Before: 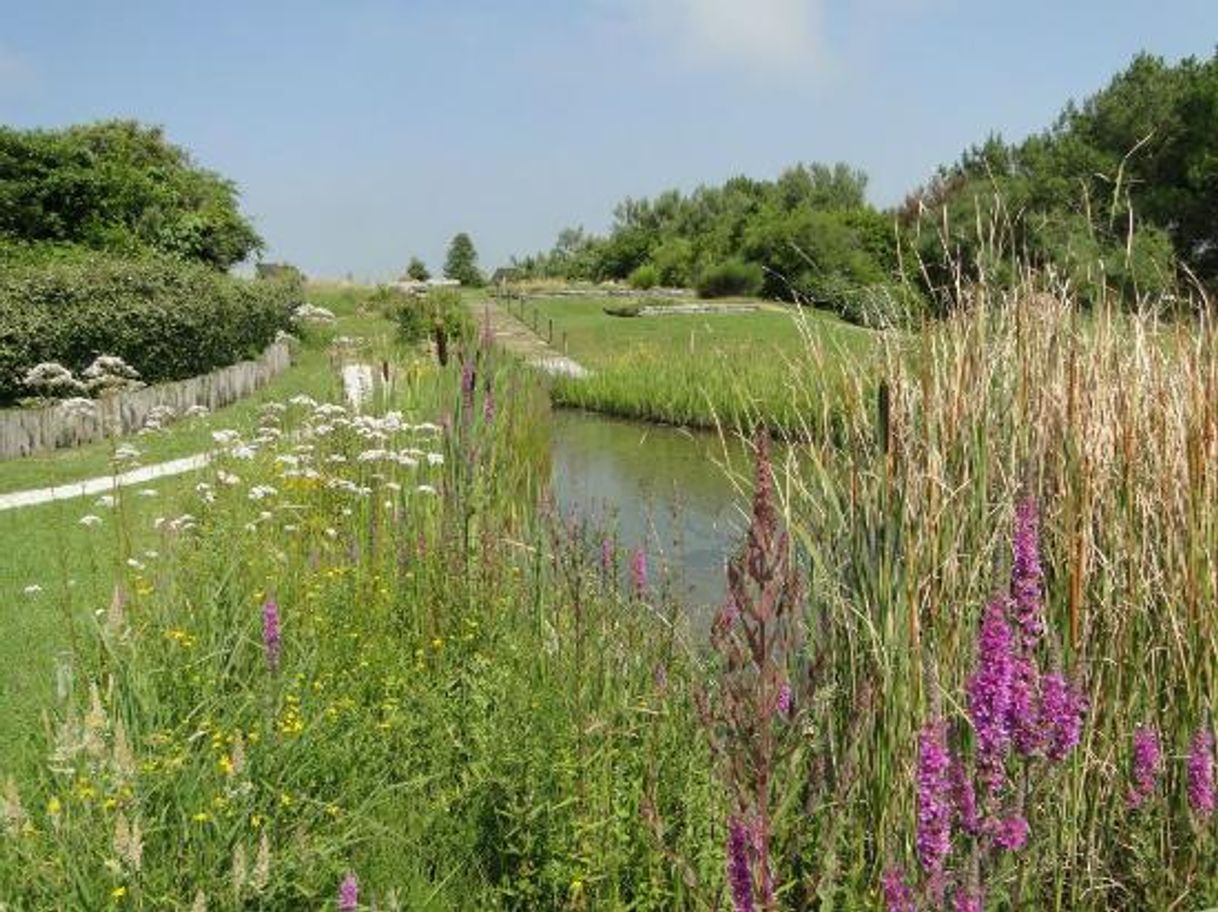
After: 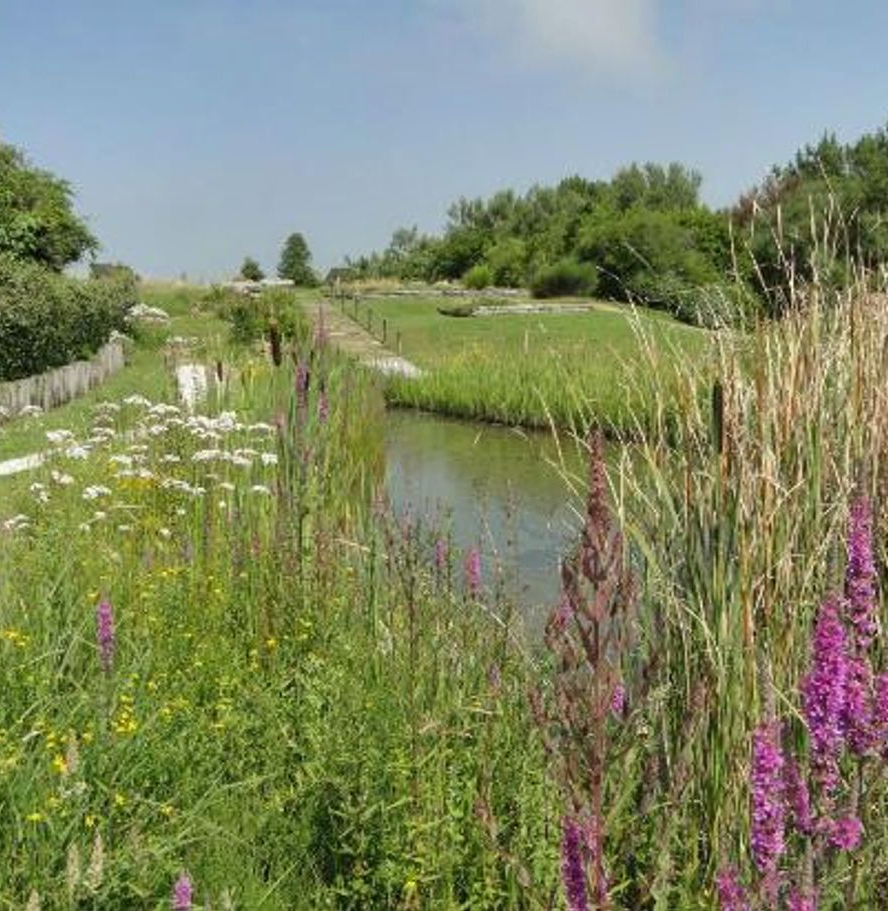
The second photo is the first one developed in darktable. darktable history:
shadows and highlights: soften with gaussian
crop: left 13.635%, right 13.386%
tone equalizer: edges refinement/feathering 500, mask exposure compensation -1.57 EV, preserve details no
